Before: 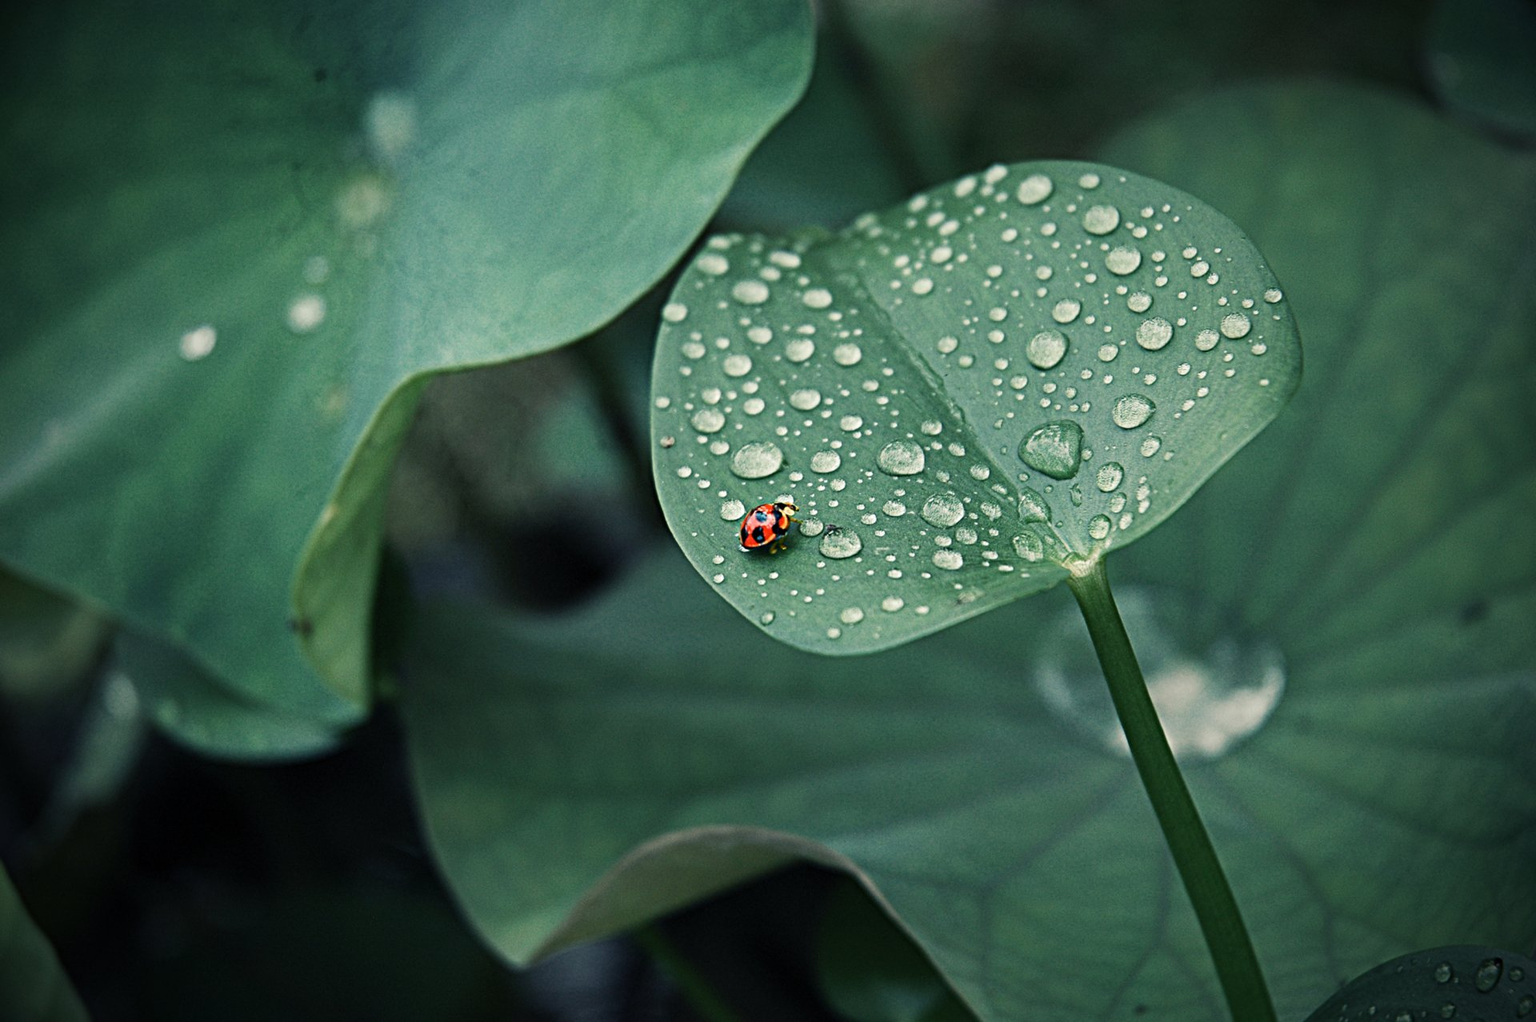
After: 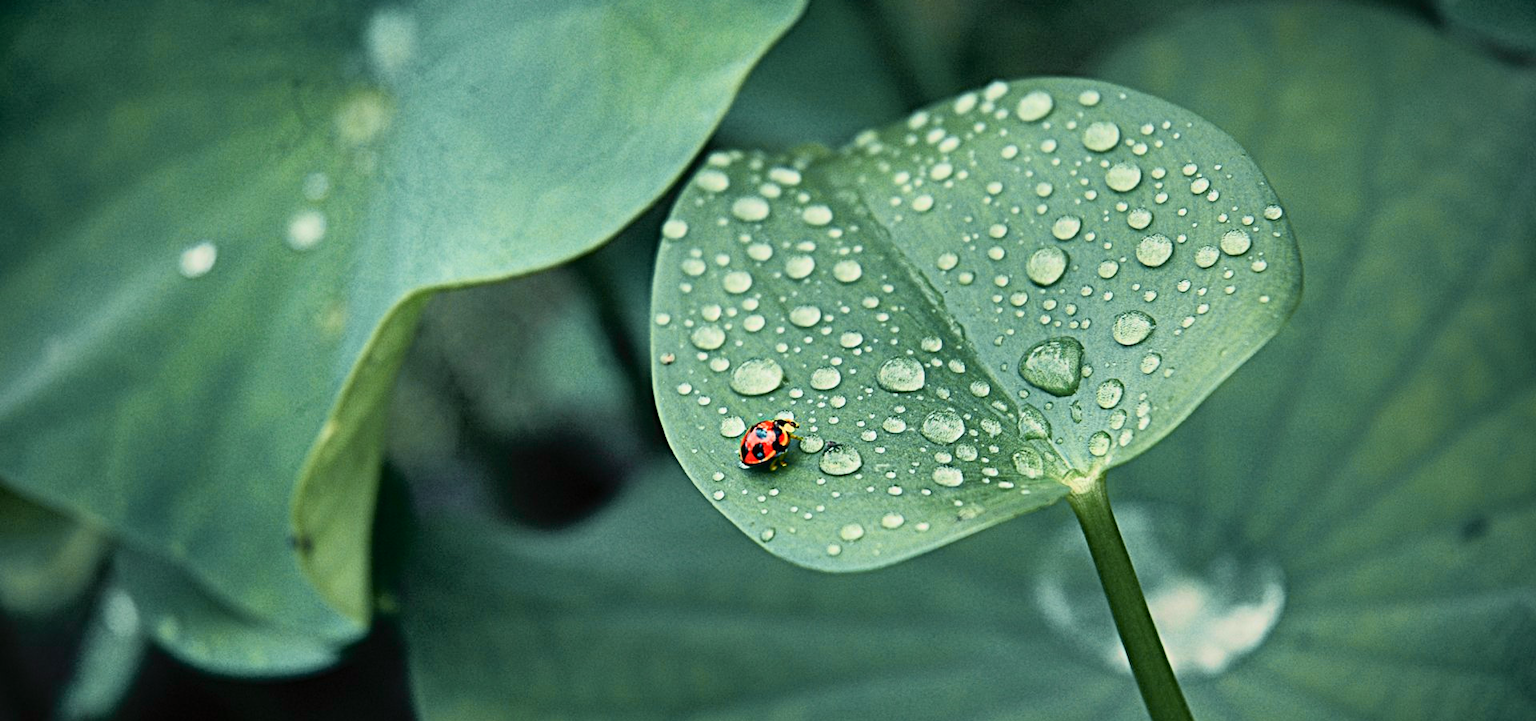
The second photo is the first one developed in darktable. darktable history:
tone curve: curves: ch0 [(0, 0.005) (0.103, 0.097) (0.18, 0.22) (0.4, 0.485) (0.5, 0.612) (0.668, 0.787) (0.823, 0.894) (1, 0.971)]; ch1 [(0, 0) (0.172, 0.123) (0.324, 0.253) (0.396, 0.388) (0.478, 0.461) (0.499, 0.498) (0.522, 0.528) (0.618, 0.649) (0.753, 0.821) (1, 1)]; ch2 [(0, 0) (0.411, 0.424) (0.496, 0.501) (0.515, 0.514) (0.555, 0.585) (0.641, 0.69) (1, 1)], color space Lab, independent channels, preserve colors none
color zones: curves: ch0 [(0.068, 0.464) (0.25, 0.5) (0.48, 0.508) (0.75, 0.536) (0.886, 0.476) (0.967, 0.456)]; ch1 [(0.066, 0.456) (0.25, 0.5) (0.616, 0.508) (0.746, 0.56) (0.934, 0.444)]
shadows and highlights: radius 108.52, shadows 44.07, highlights -67.8, low approximation 0.01, soften with gaussian
crop and rotate: top 8.293%, bottom 20.996%
